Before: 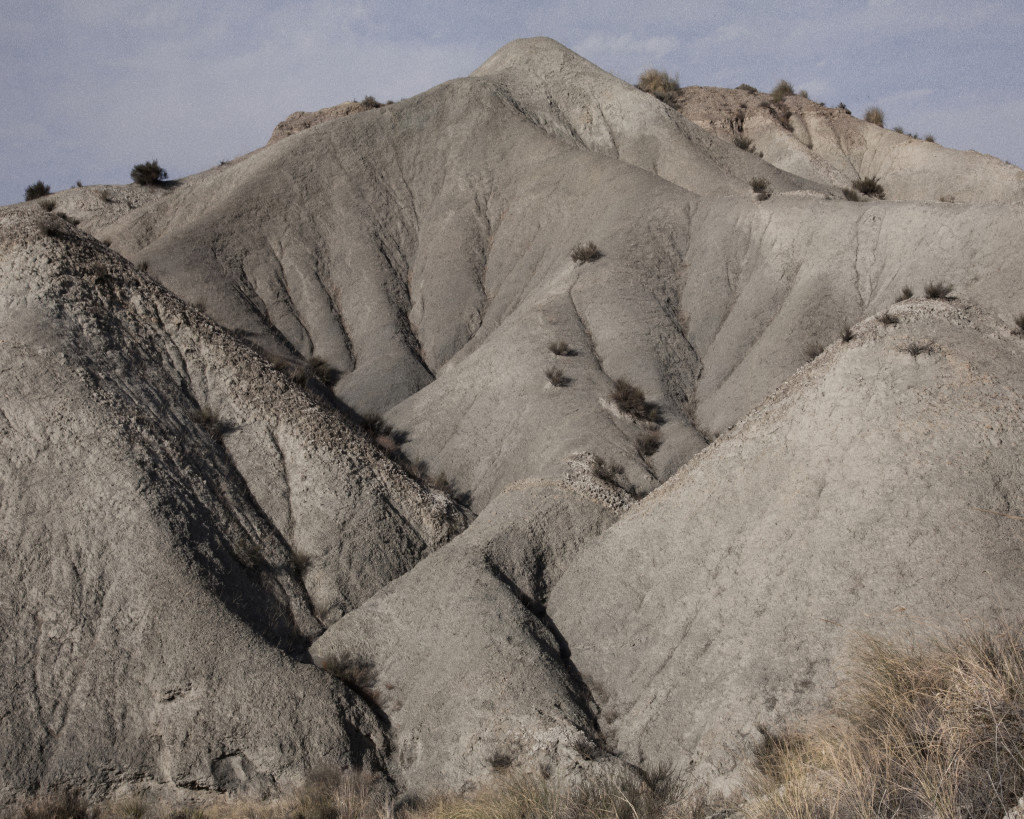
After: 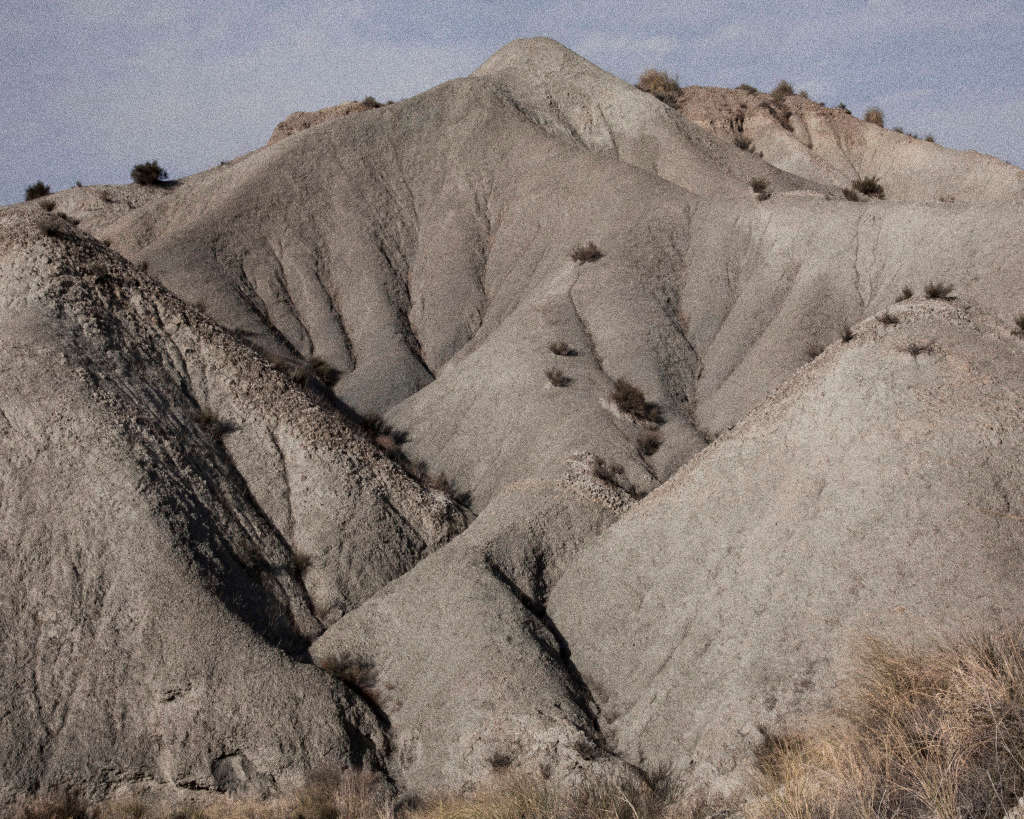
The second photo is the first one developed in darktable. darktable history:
grain: coarseness 0.09 ISO, strength 40%
